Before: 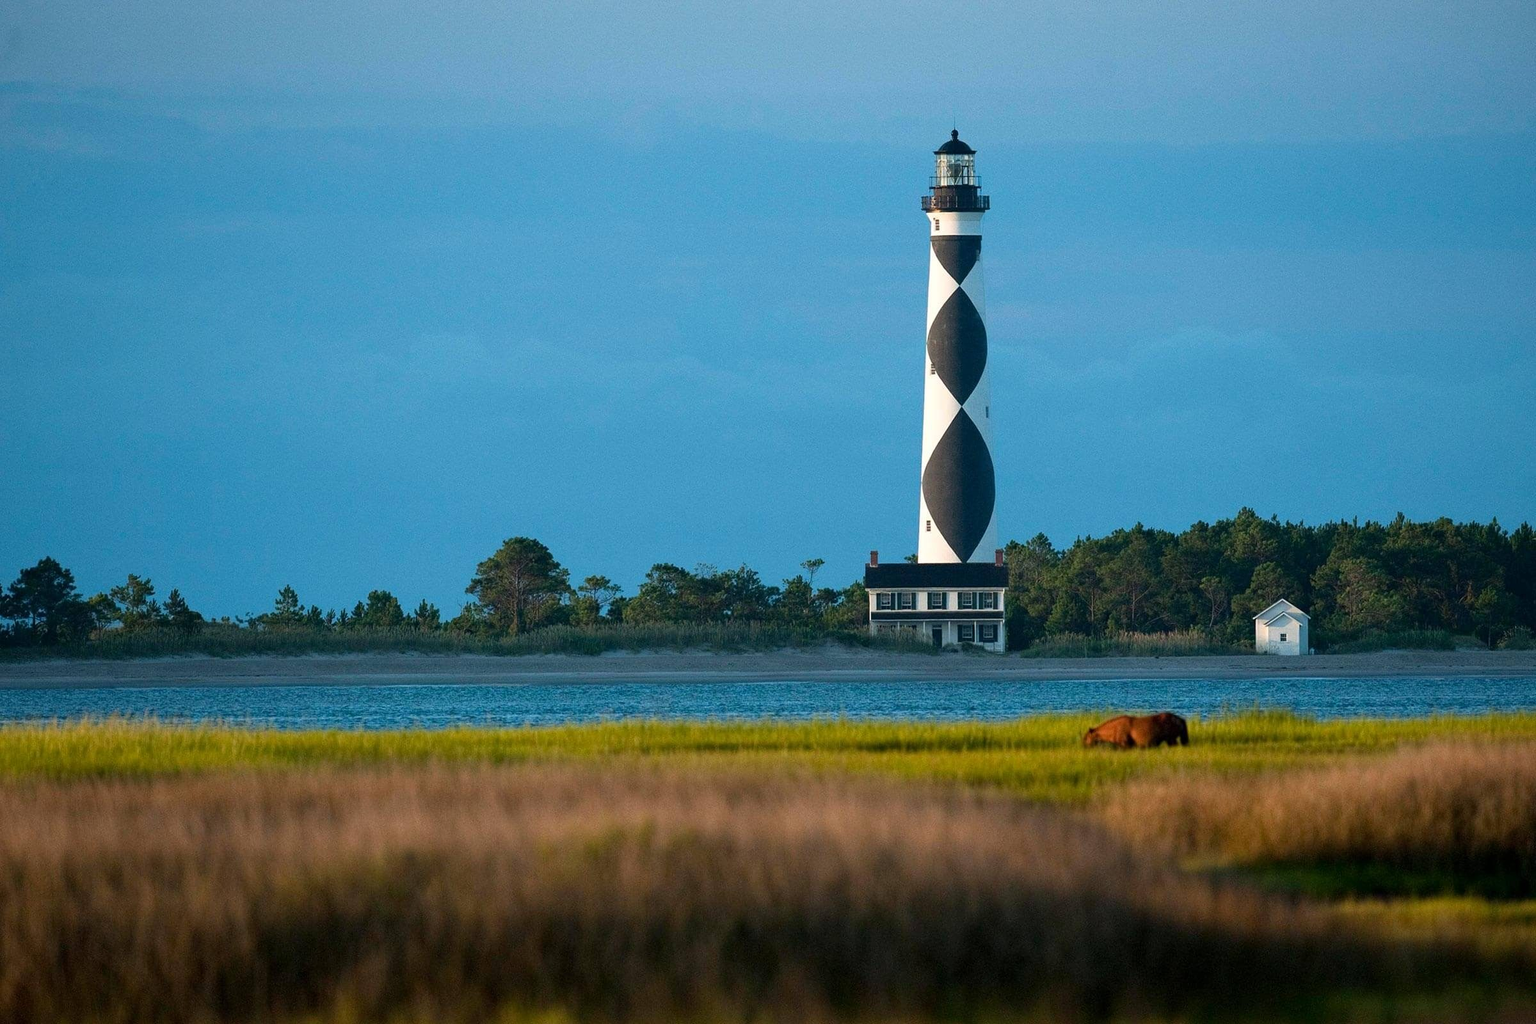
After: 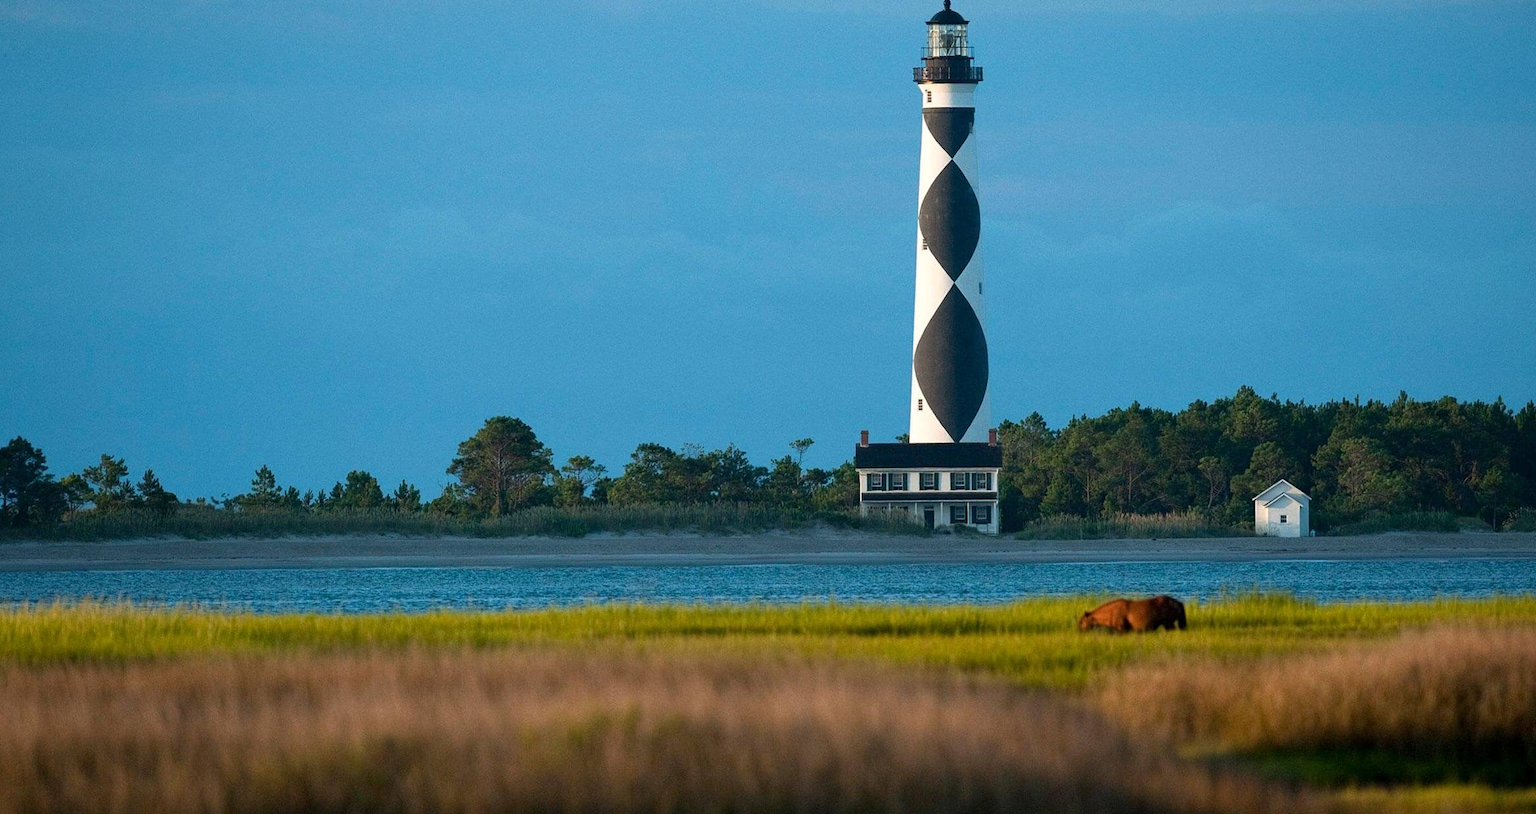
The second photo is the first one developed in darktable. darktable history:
crop and rotate: left 1.943%, top 12.767%, right 0.311%, bottom 9.52%
